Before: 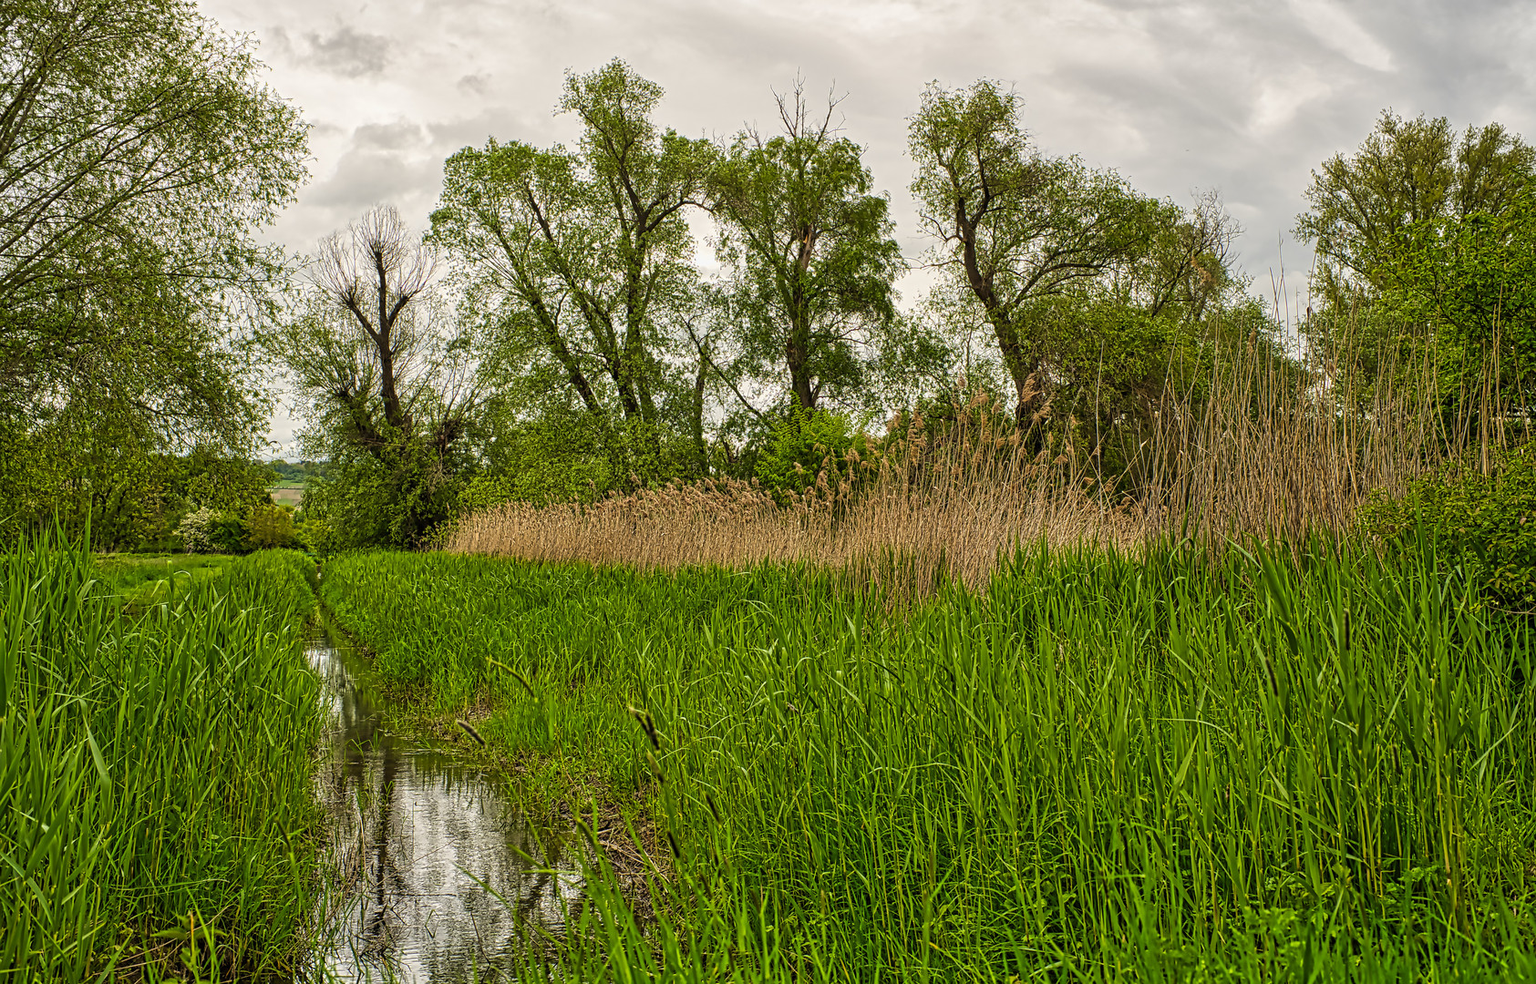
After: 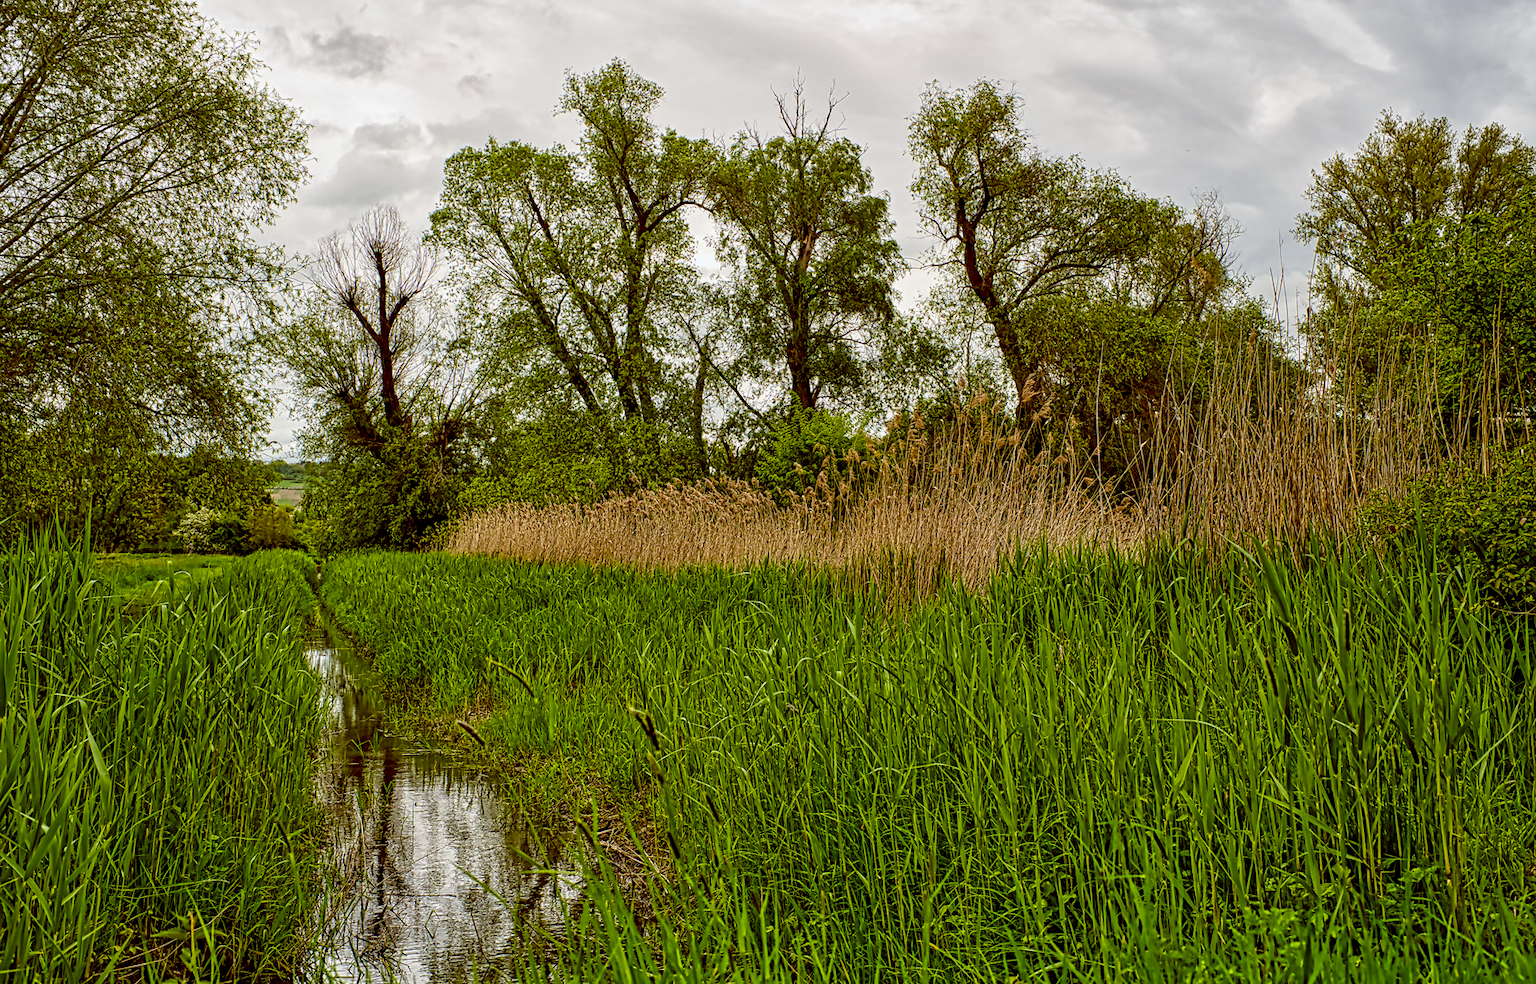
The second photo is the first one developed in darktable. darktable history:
color balance: lift [1, 1.015, 1.004, 0.985], gamma [1, 0.958, 0.971, 1.042], gain [1, 0.956, 0.977, 1.044]
exposure: black level correction 0.016, exposure -0.009 EV, compensate highlight preservation false
tone equalizer: on, module defaults
